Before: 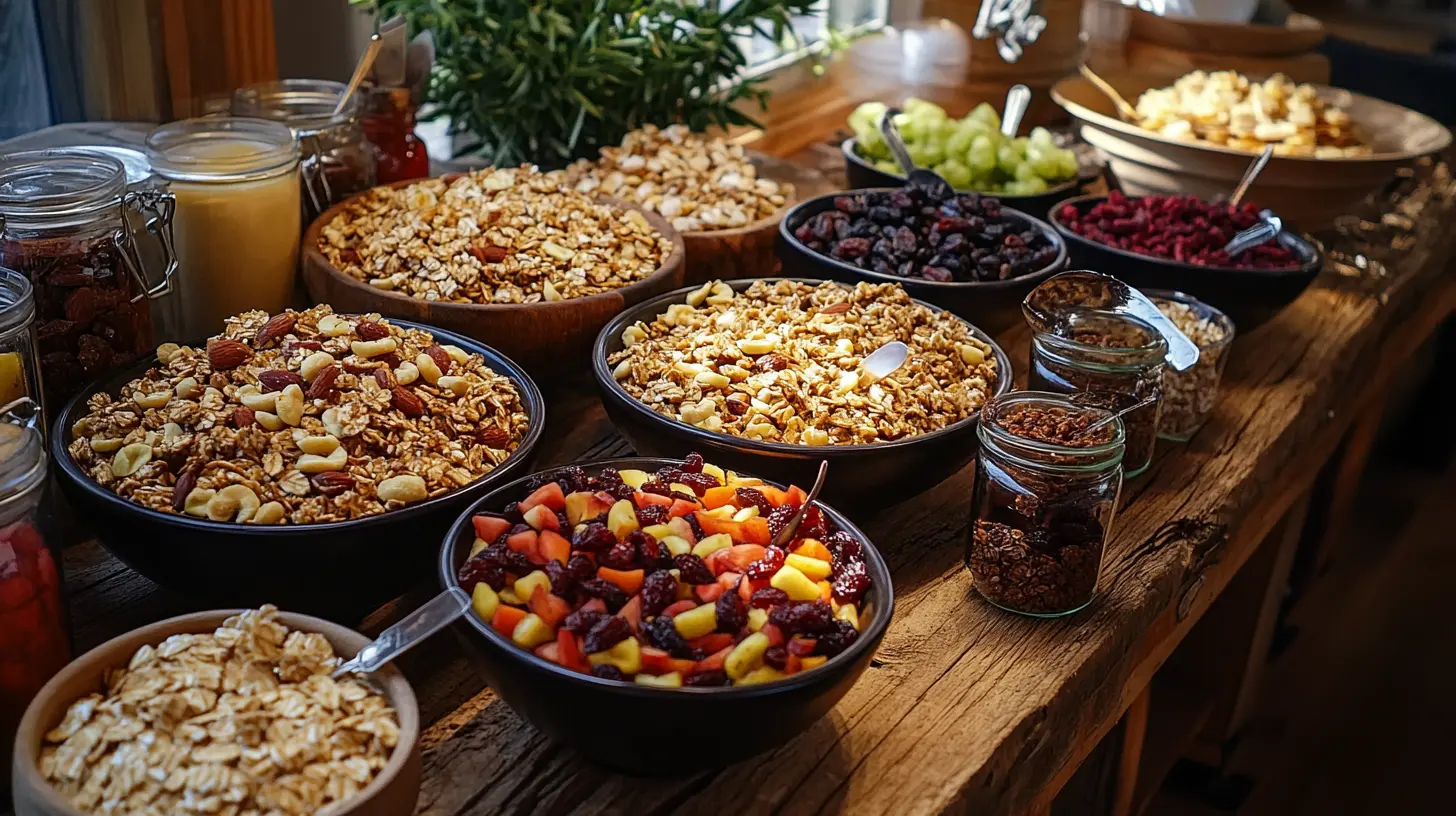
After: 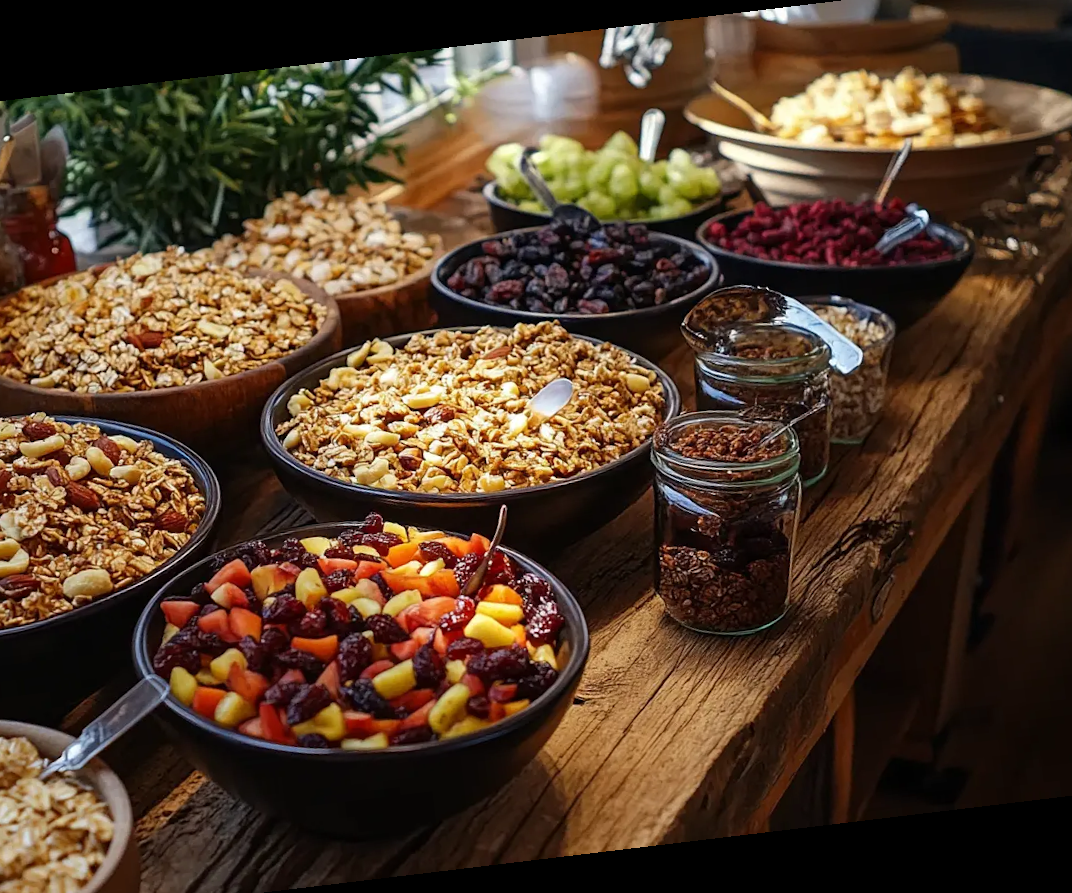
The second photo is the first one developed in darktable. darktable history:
rotate and perspective: rotation -6.83°, automatic cropping off
crop and rotate: left 24.034%, top 2.838%, right 6.406%, bottom 6.299%
